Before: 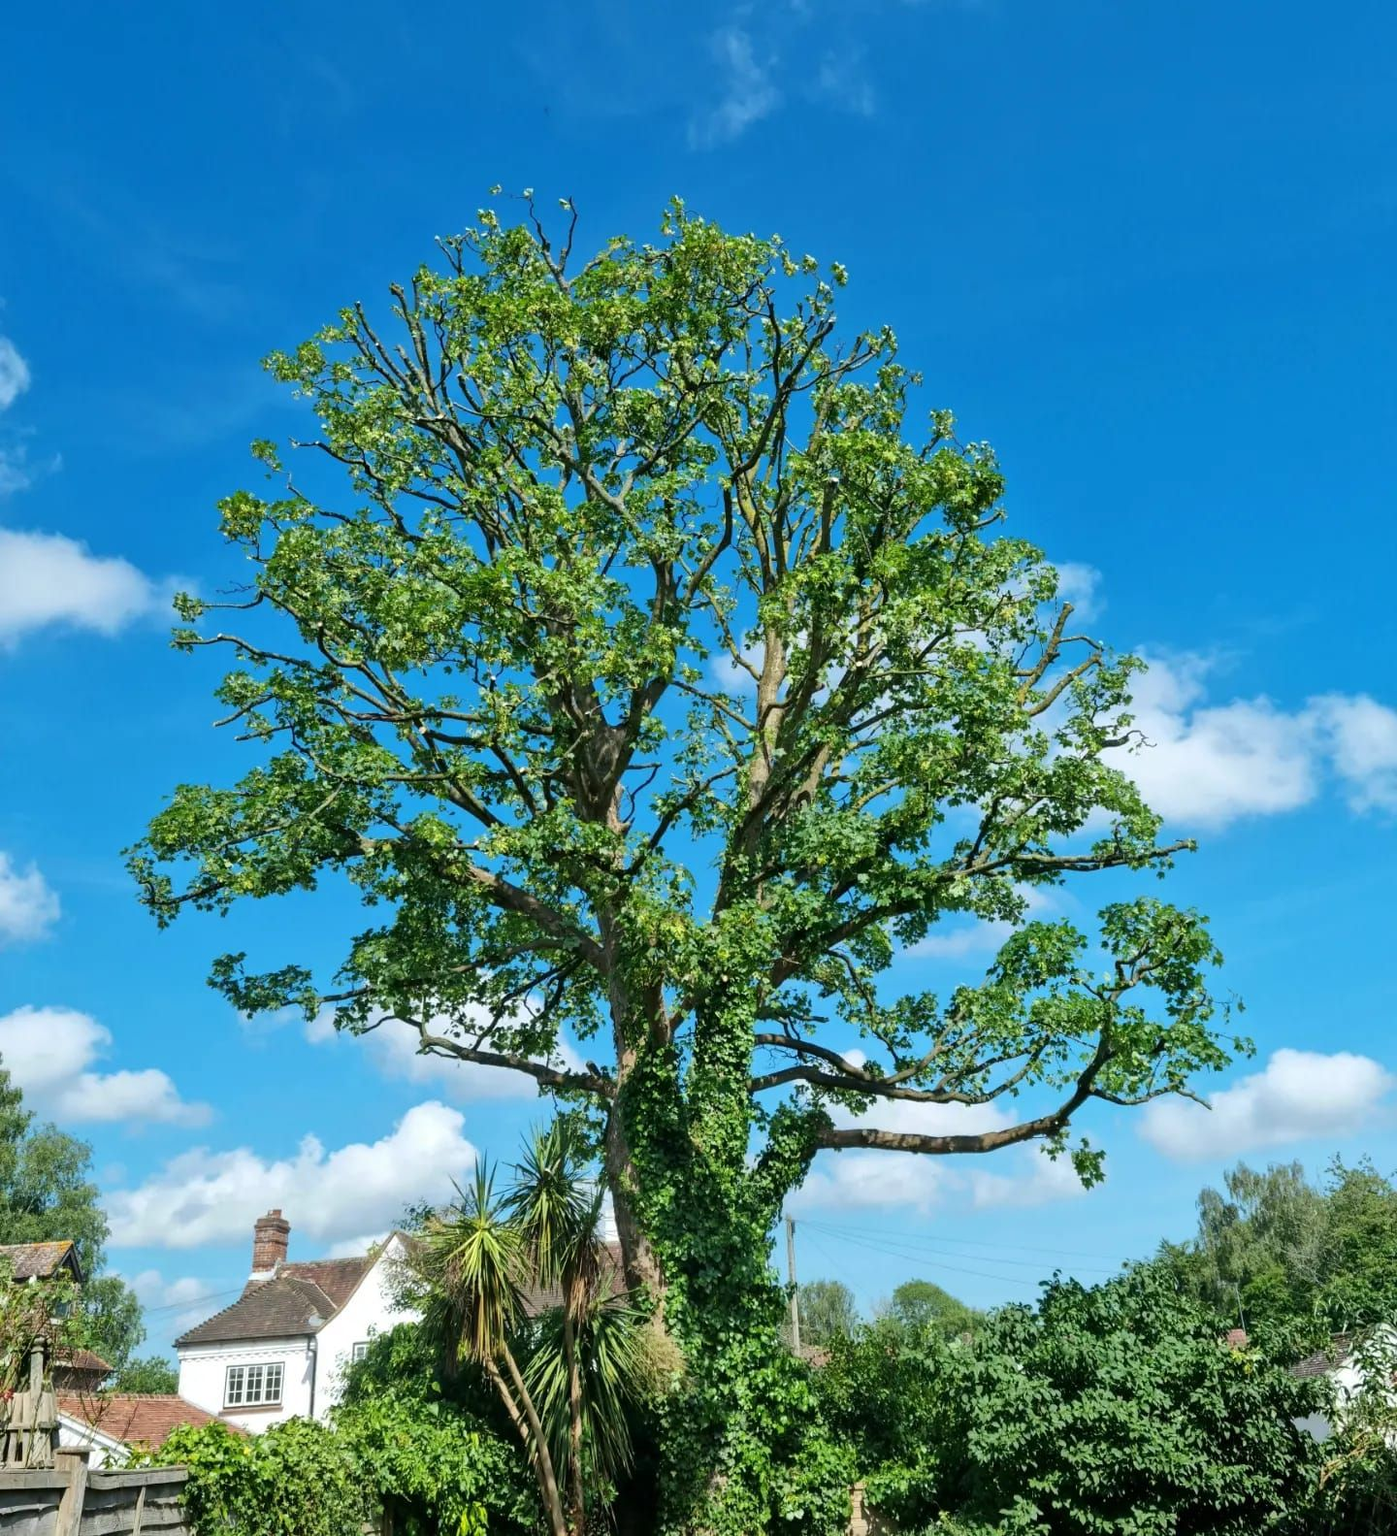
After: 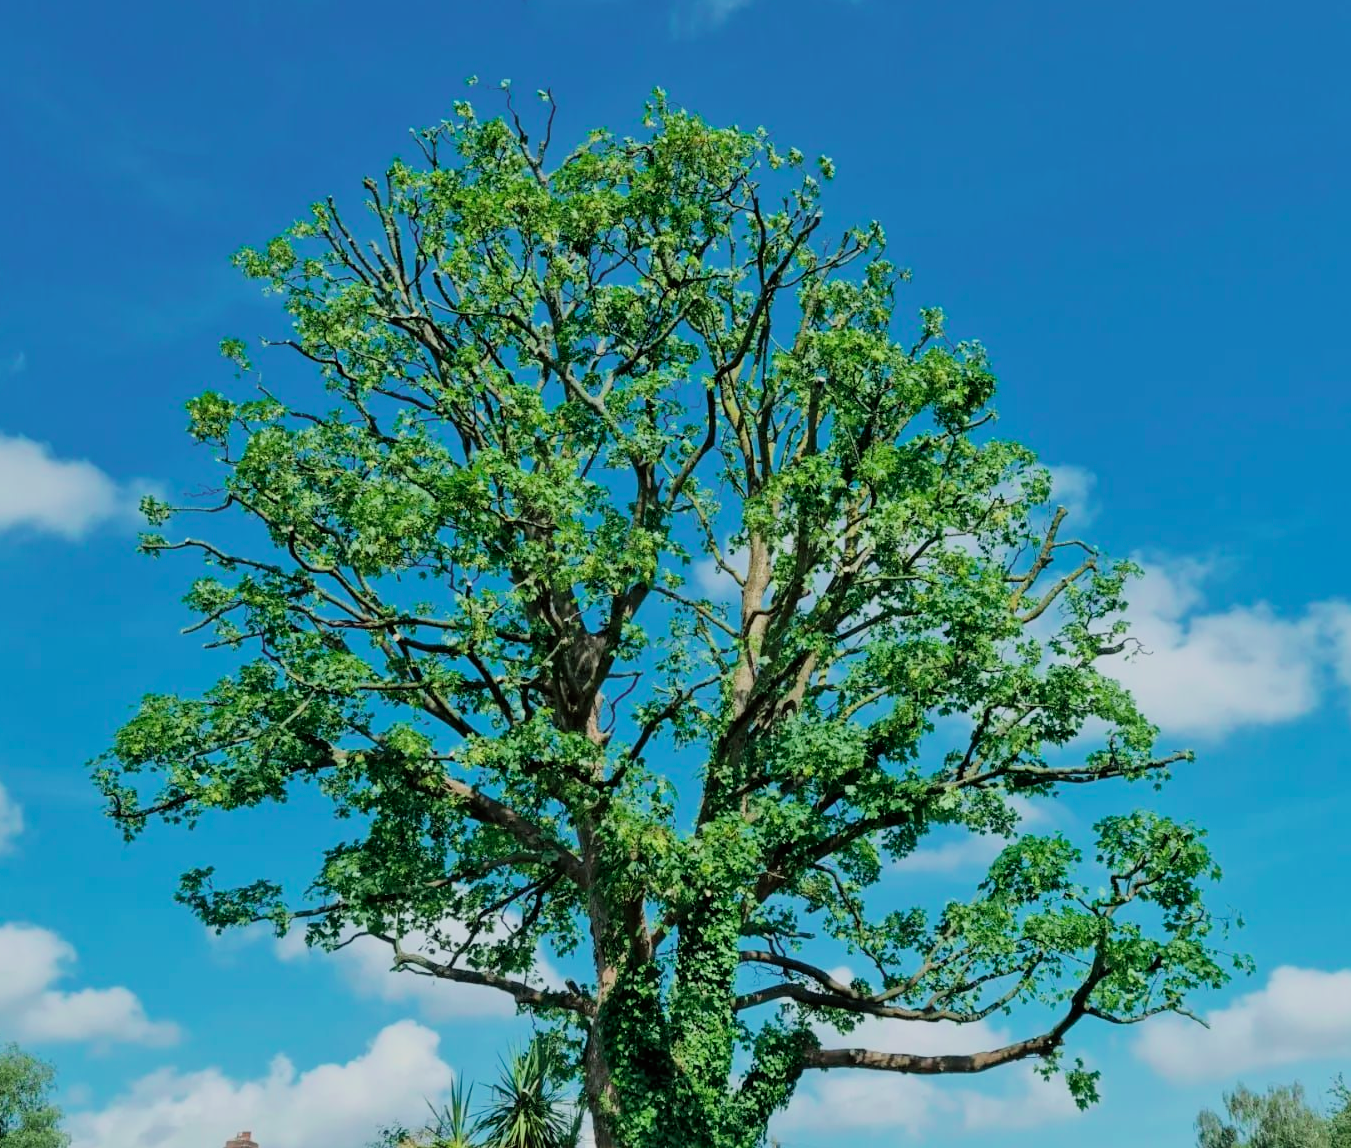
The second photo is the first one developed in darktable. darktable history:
tone curve: curves: ch0 [(0, 0) (0.253, 0.237) (1, 1)]; ch1 [(0, 0) (0.411, 0.385) (0.502, 0.506) (0.557, 0.565) (0.66, 0.683) (1, 1)]; ch2 [(0, 0) (0.394, 0.413) (0.5, 0.5) (1, 1)], color space Lab, independent channels, preserve colors none
exposure: exposure 0.2 EV, compensate highlight preservation false
crop: left 2.737%, top 7.287%, right 3.421%, bottom 20.179%
filmic rgb: black relative exposure -7.15 EV, white relative exposure 5.36 EV, hardness 3.02, color science v6 (2022)
